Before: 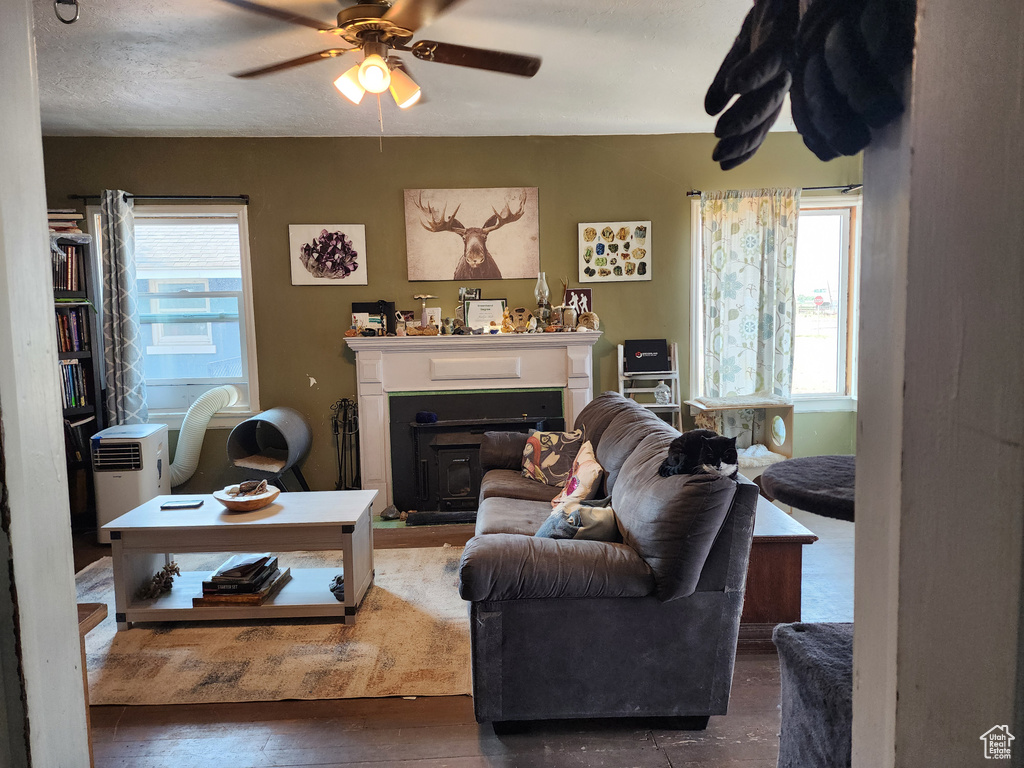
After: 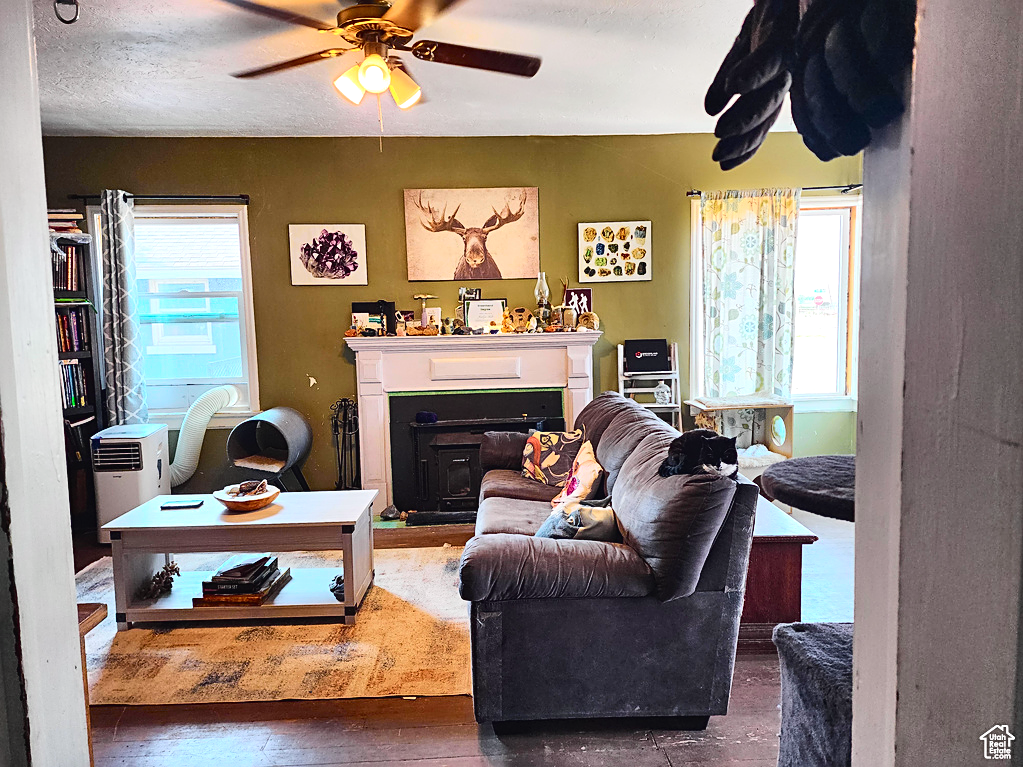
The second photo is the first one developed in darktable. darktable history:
exposure: exposure 0.202 EV, compensate highlight preservation false
sharpen: on, module defaults
shadows and highlights: shadows 53.08, soften with gaussian
tone curve: curves: ch0 [(0, 0.023) (0.103, 0.087) (0.295, 0.297) (0.445, 0.531) (0.553, 0.665) (0.735, 0.843) (0.994, 1)]; ch1 [(0, 0) (0.427, 0.346) (0.456, 0.426) (0.484, 0.483) (0.509, 0.514) (0.535, 0.56) (0.581, 0.632) (0.646, 0.715) (1, 1)]; ch2 [(0, 0) (0.369, 0.388) (0.449, 0.431) (0.501, 0.495) (0.533, 0.518) (0.572, 0.612) (0.677, 0.752) (1, 1)], color space Lab, independent channels, preserve colors none
crop: left 0.097%
